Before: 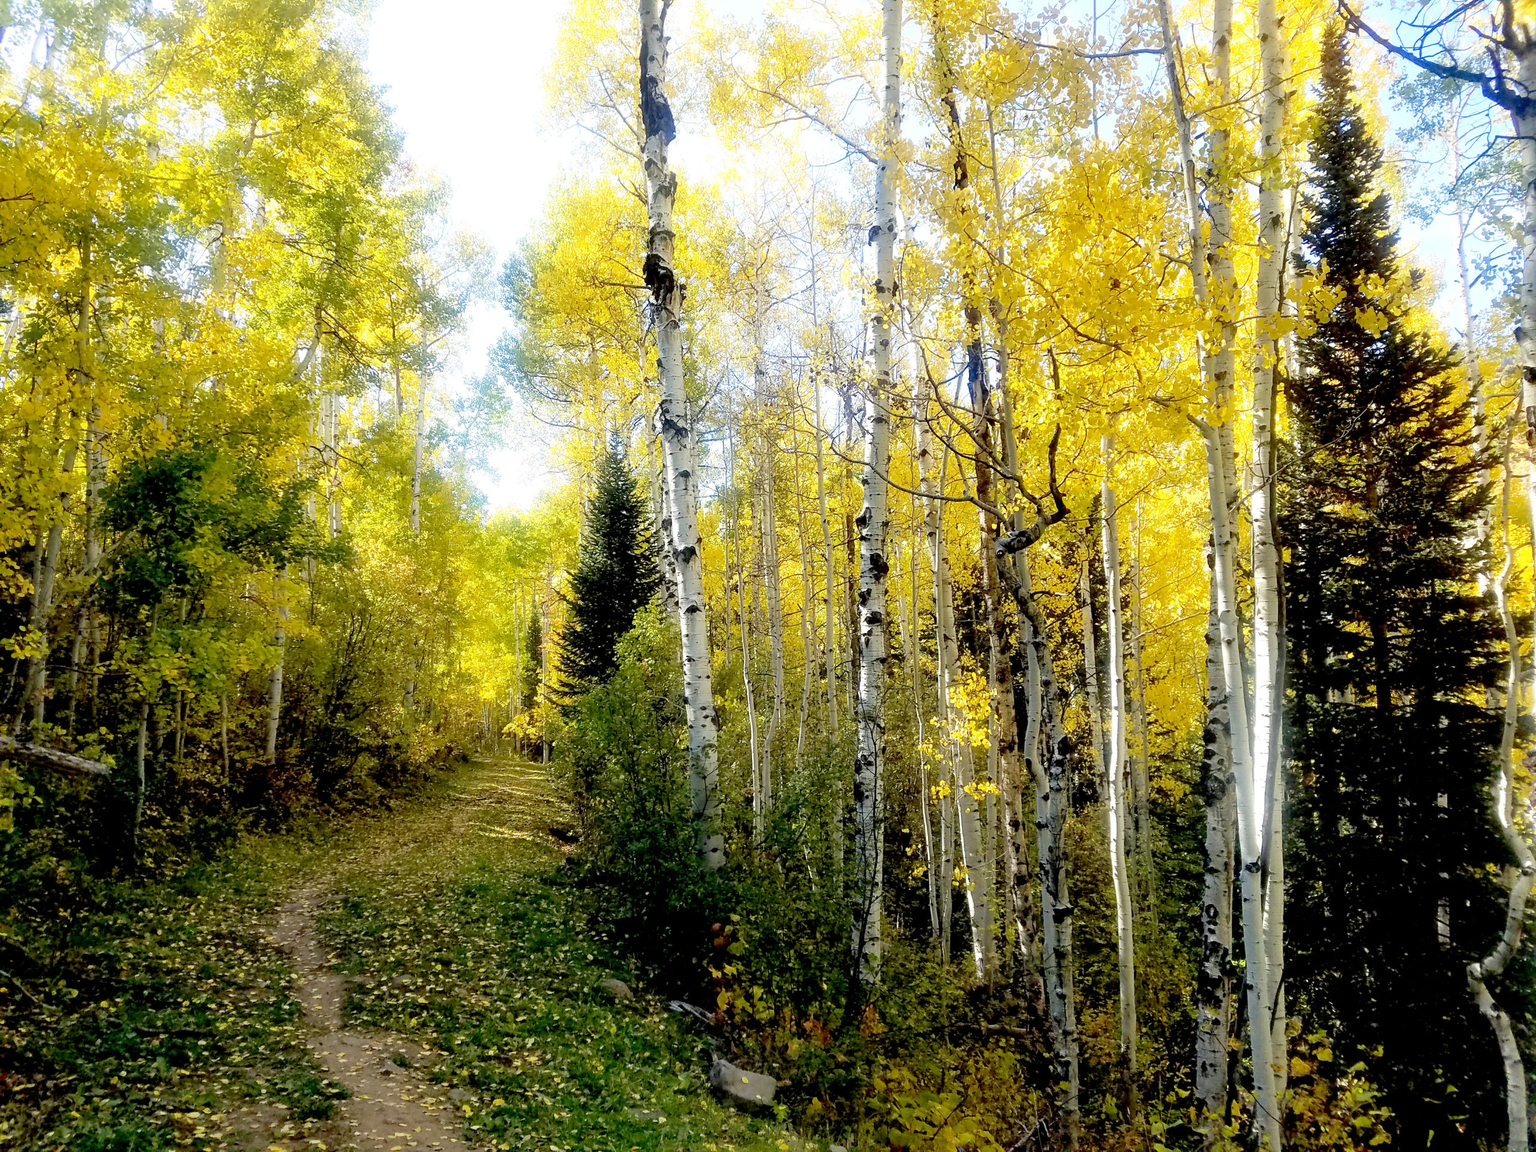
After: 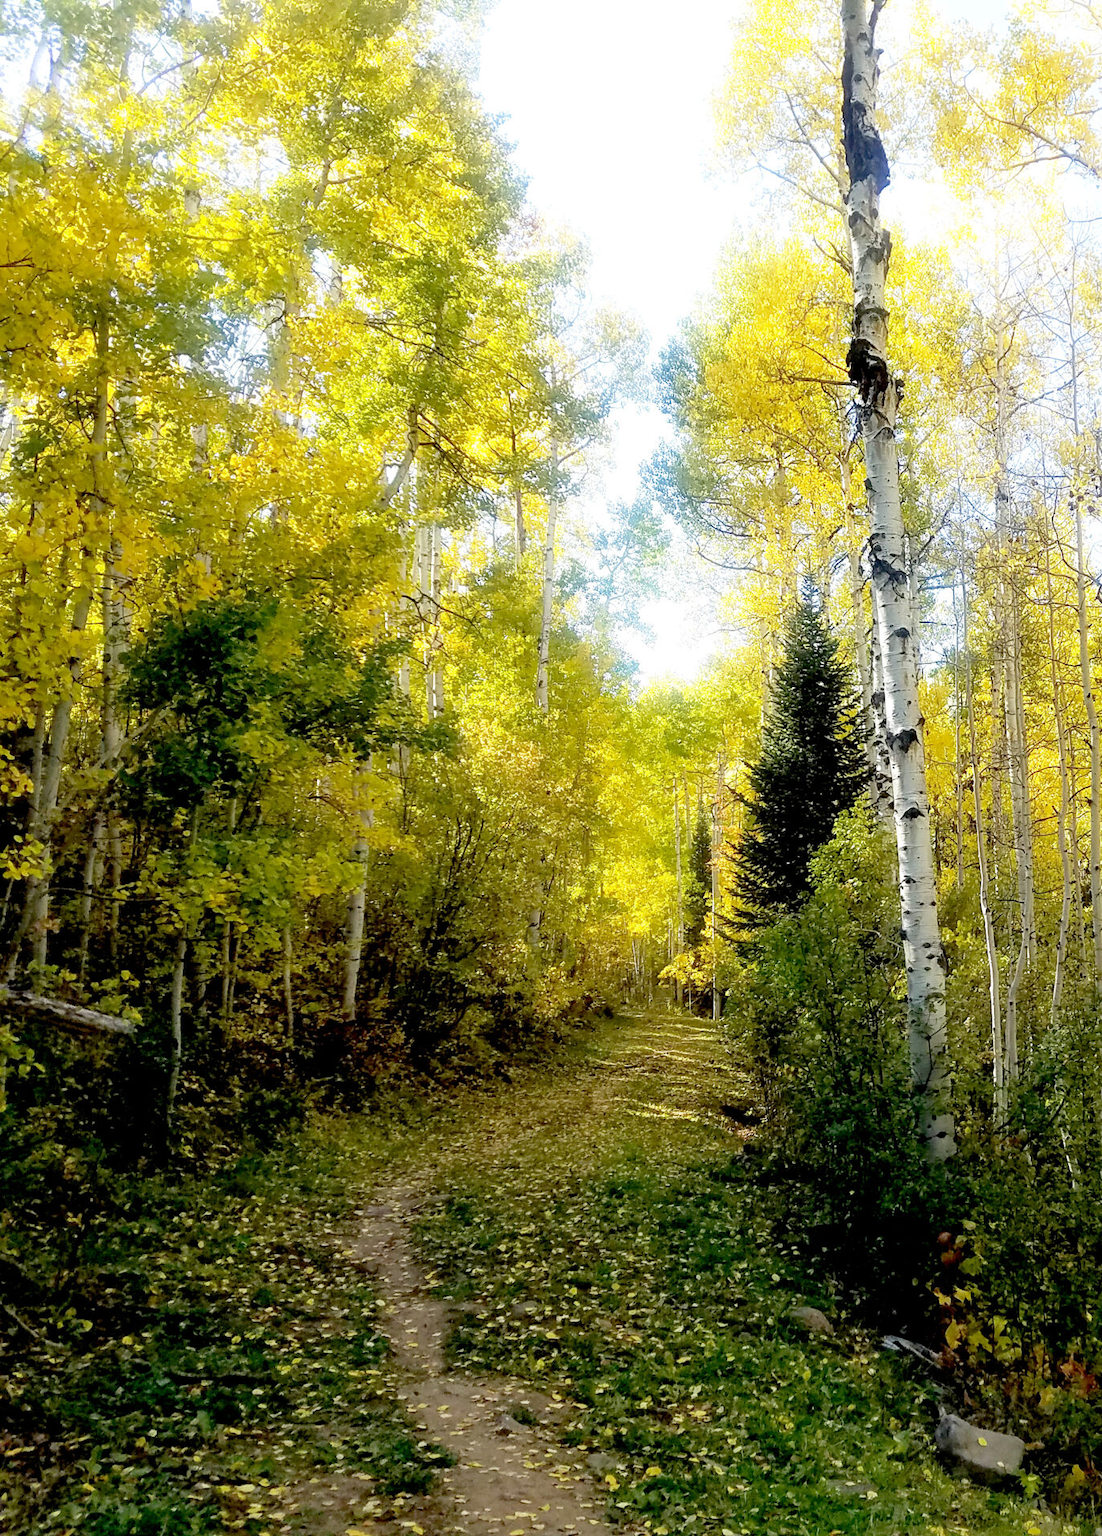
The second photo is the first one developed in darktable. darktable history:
crop: left 0.587%, right 45.588%, bottom 0.086%
rotate and perspective: automatic cropping original format, crop left 0, crop top 0
